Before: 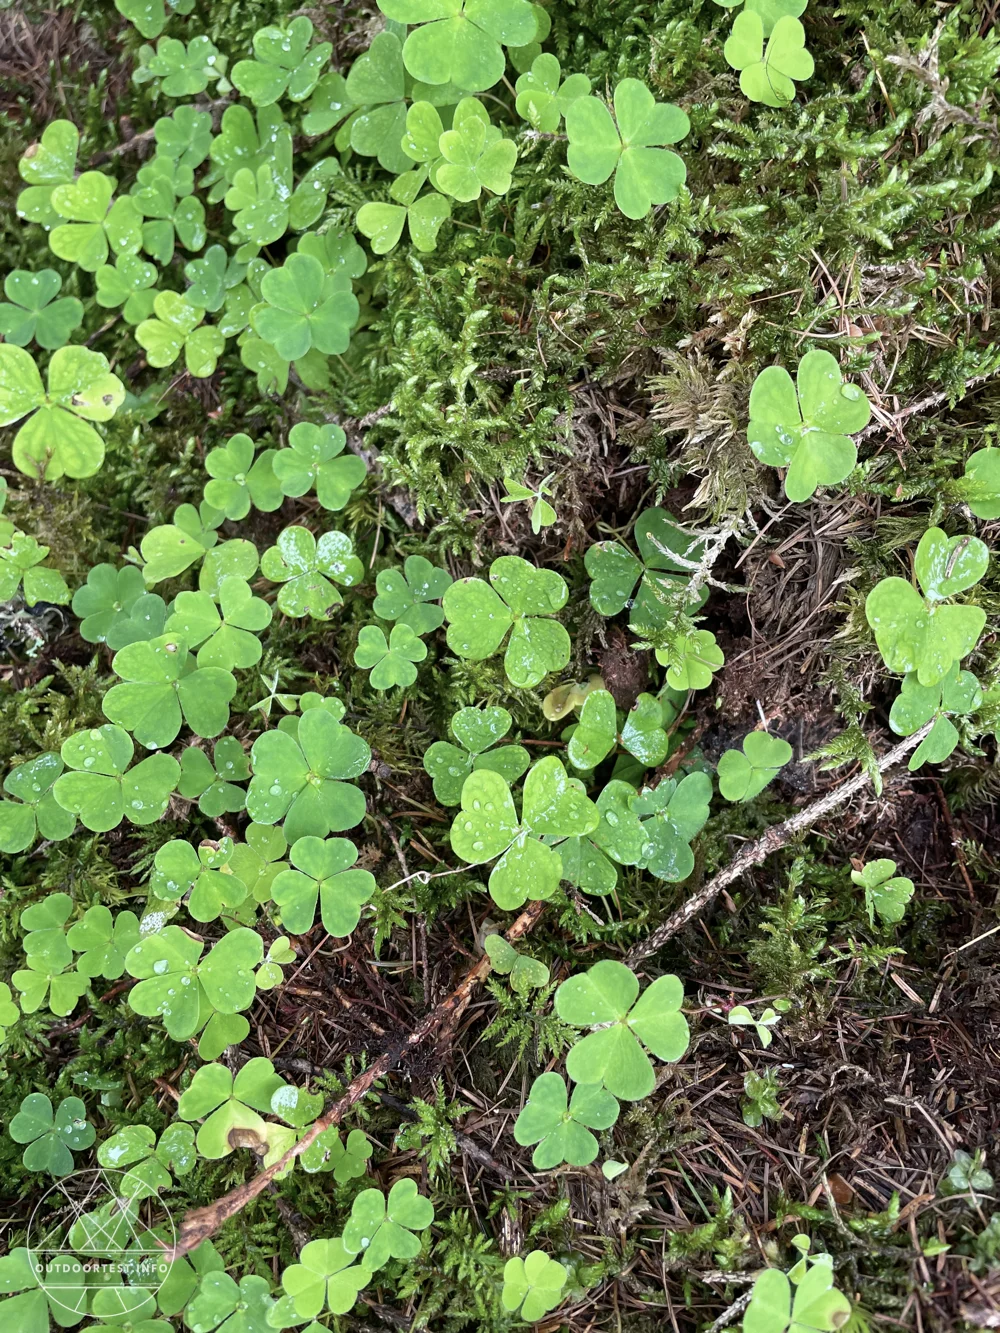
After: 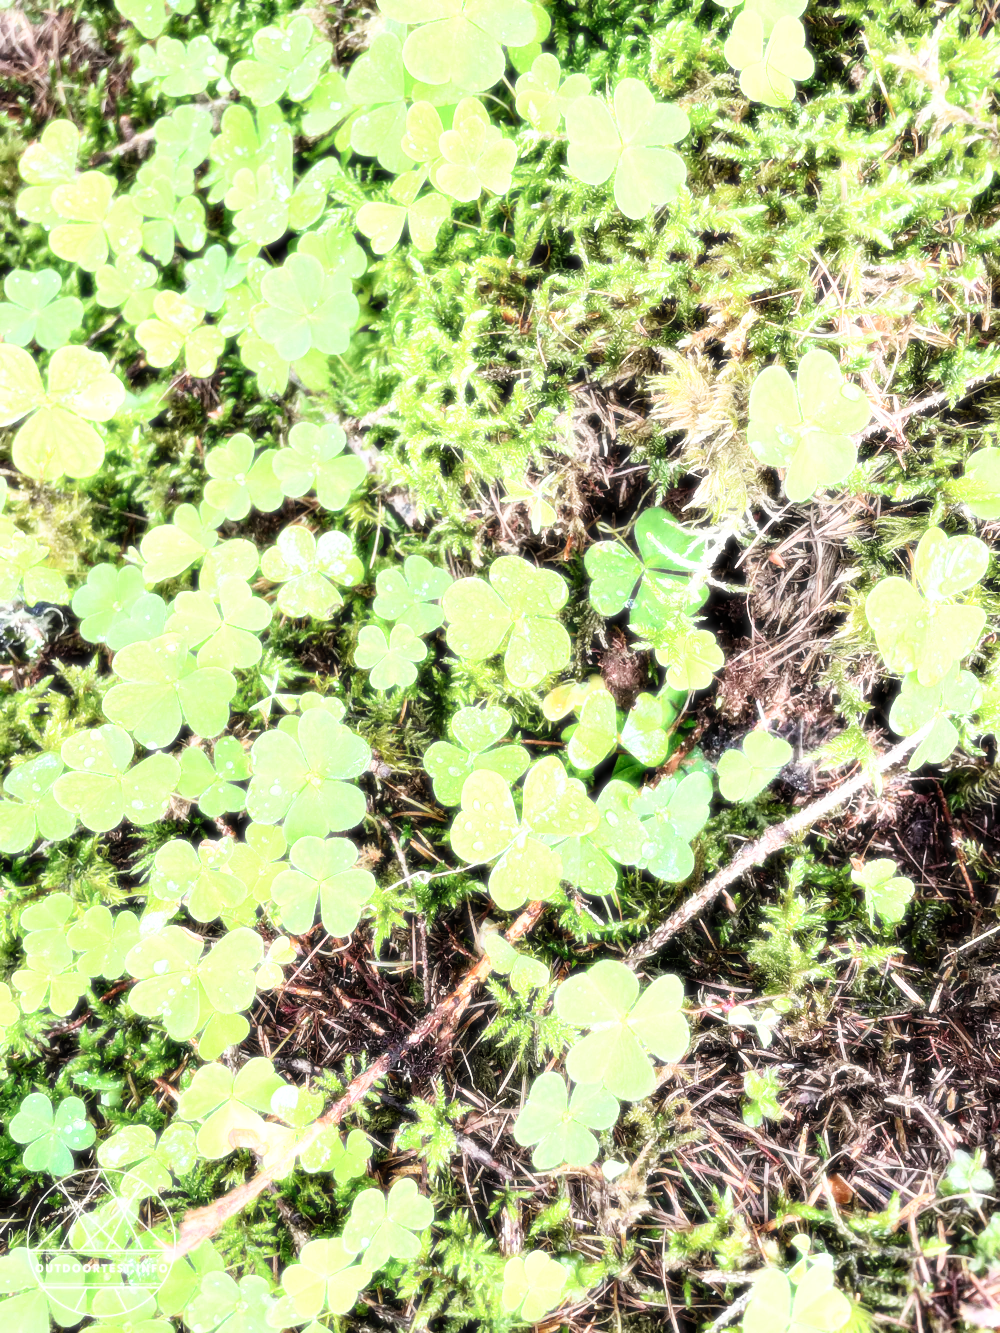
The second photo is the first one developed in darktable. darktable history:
bloom: size 0%, threshold 54.82%, strength 8.31%
base curve: curves: ch0 [(0, 0) (0.007, 0.004) (0.027, 0.03) (0.046, 0.07) (0.207, 0.54) (0.442, 0.872) (0.673, 0.972) (1, 1)], preserve colors none
